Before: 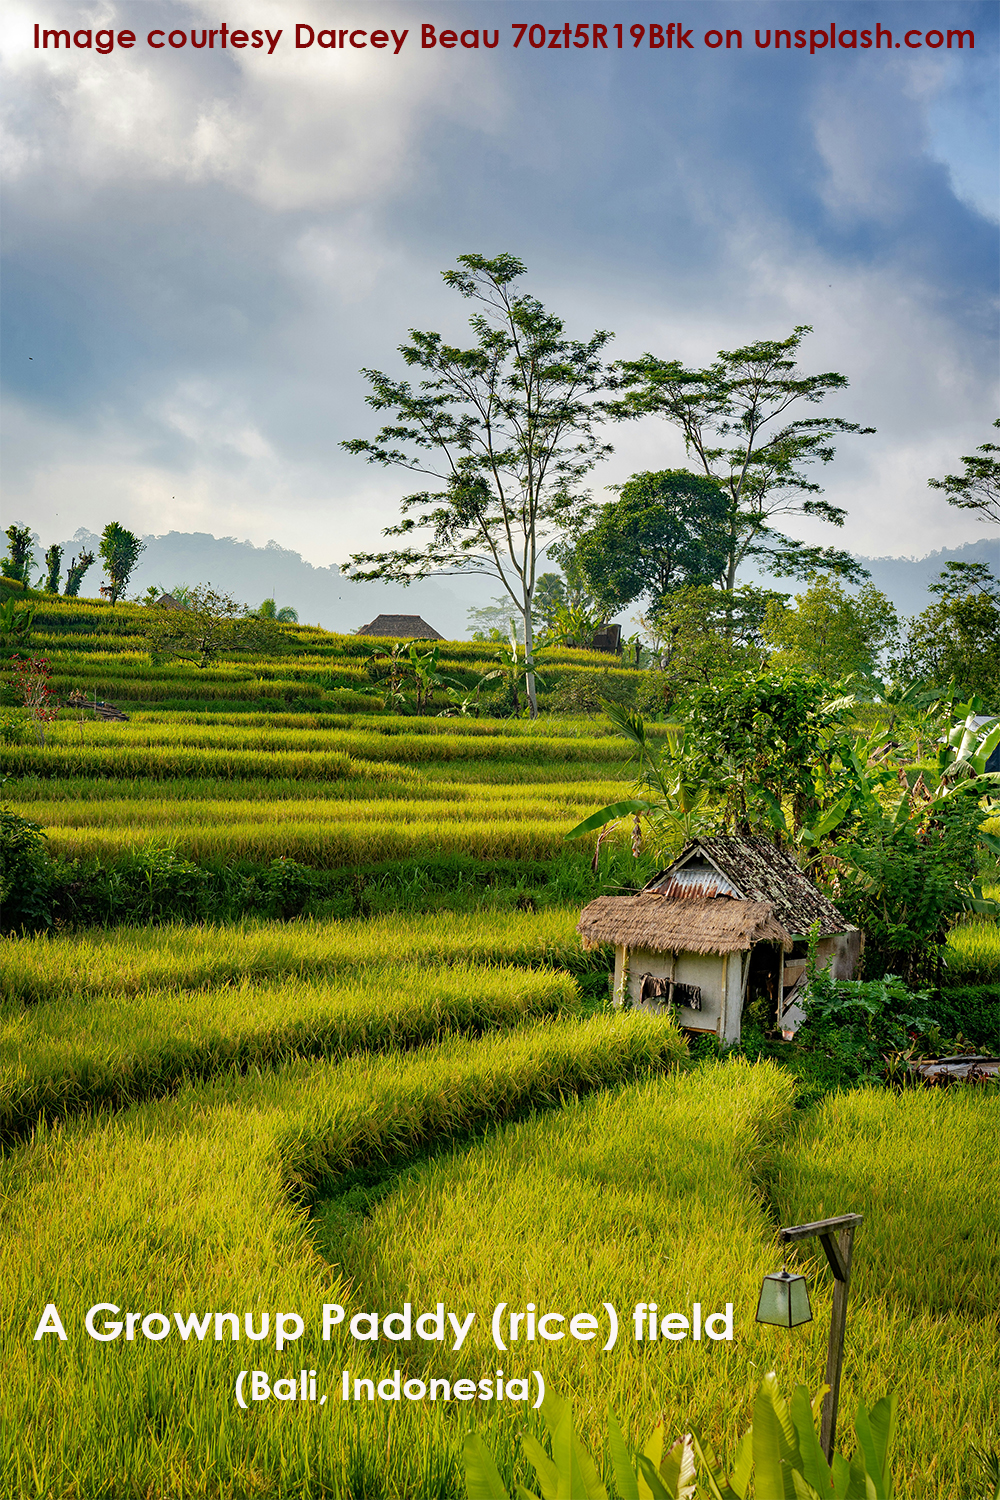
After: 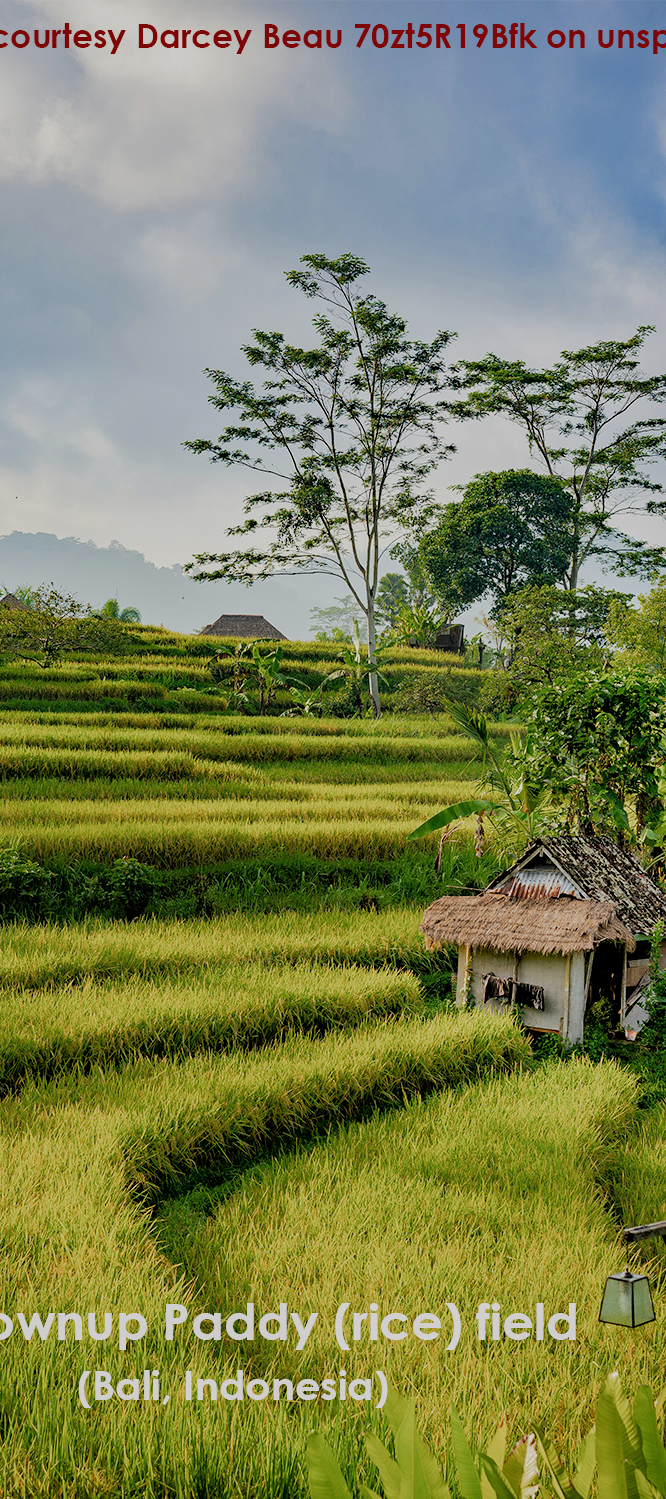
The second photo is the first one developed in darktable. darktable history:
tone equalizer: -8 EV -0.002 EV, -7 EV 0.005 EV, -6 EV -0.009 EV, -5 EV 0.011 EV, -4 EV -0.012 EV, -3 EV 0.007 EV, -2 EV -0.062 EV, -1 EV -0.293 EV, +0 EV -0.582 EV, smoothing diameter 2%, edges refinement/feathering 20, mask exposure compensation -1.57 EV, filter diffusion 5
filmic rgb: middle gray luminance 18.42%, black relative exposure -11.25 EV, white relative exposure 3.75 EV, threshold 6 EV, target black luminance 0%, hardness 5.87, latitude 57.4%, contrast 0.963, shadows ↔ highlights balance 49.98%, add noise in highlights 0, preserve chrominance luminance Y, color science v3 (2019), use custom middle-gray values true, iterations of high-quality reconstruction 0, contrast in highlights soft, enable highlight reconstruction true
crop and rotate: left 15.754%, right 17.579%
